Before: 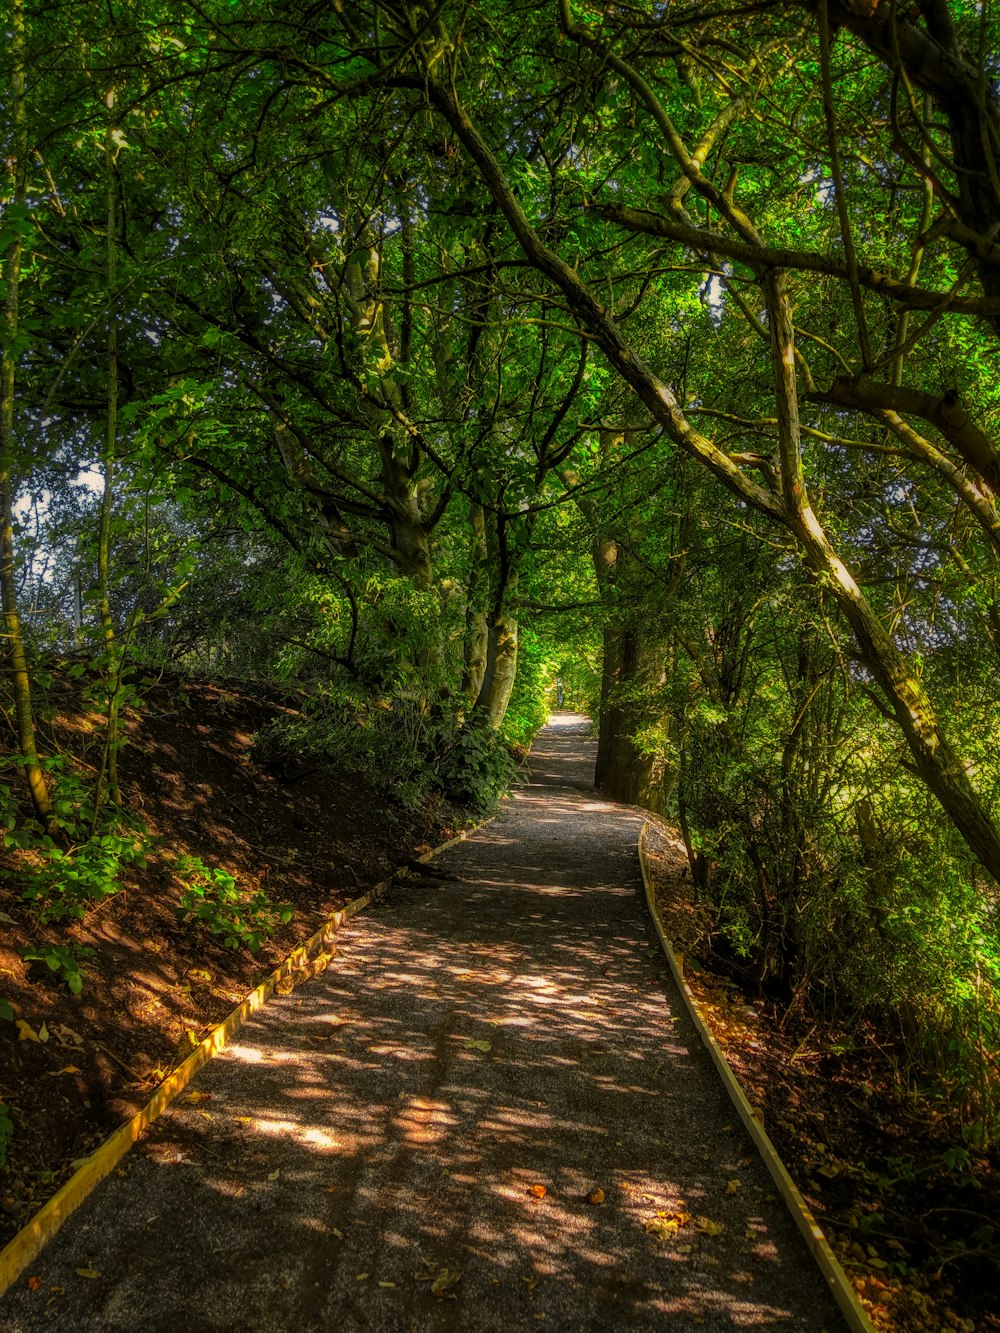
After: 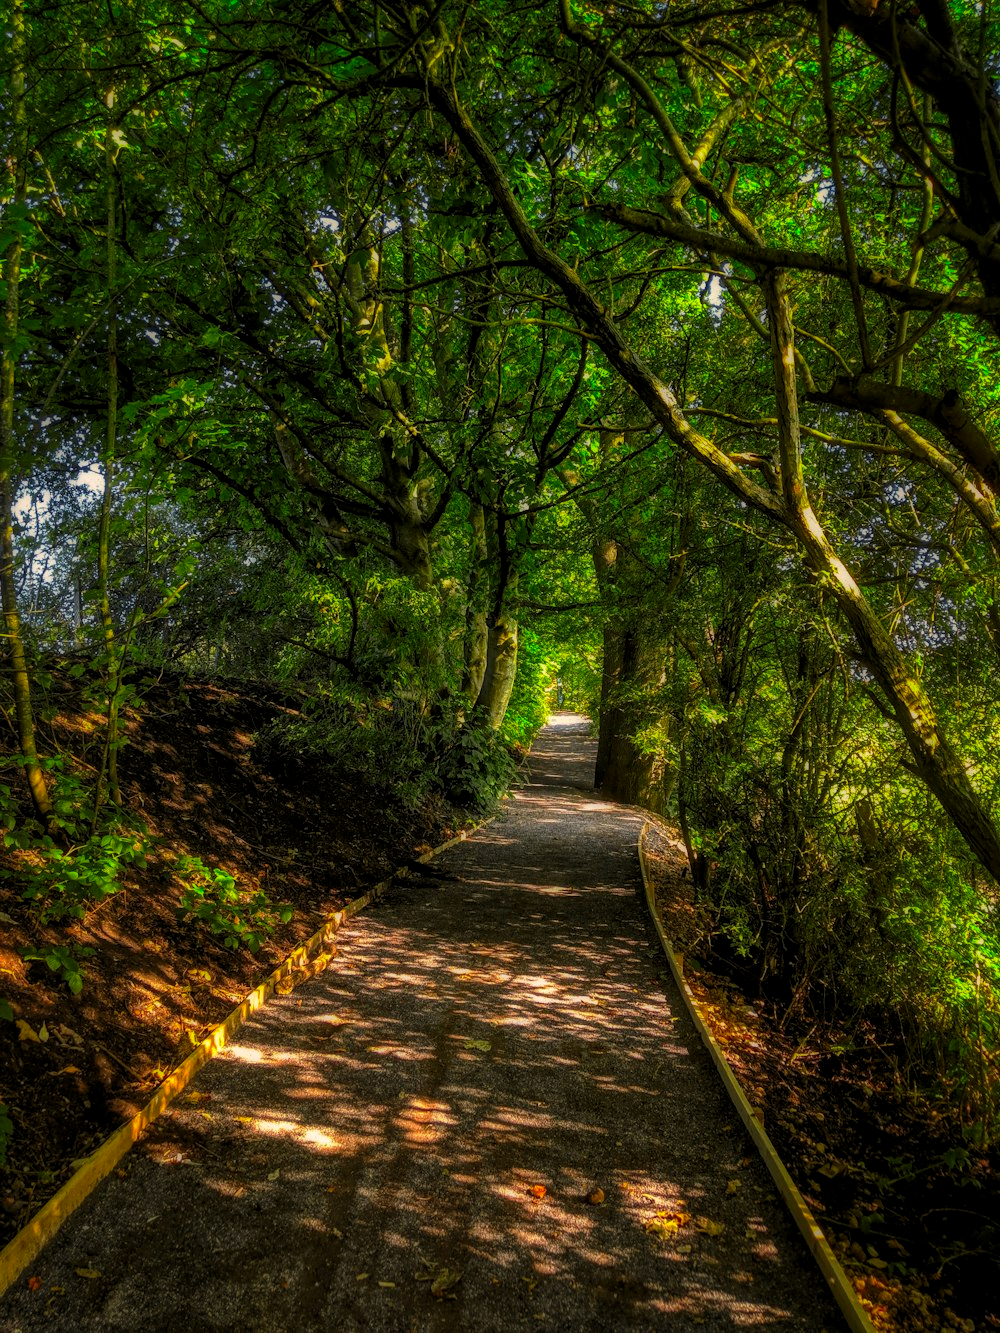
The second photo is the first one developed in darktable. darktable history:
contrast brightness saturation: contrast 0.04, saturation 0.16
levels: levels [0.026, 0.507, 0.987]
